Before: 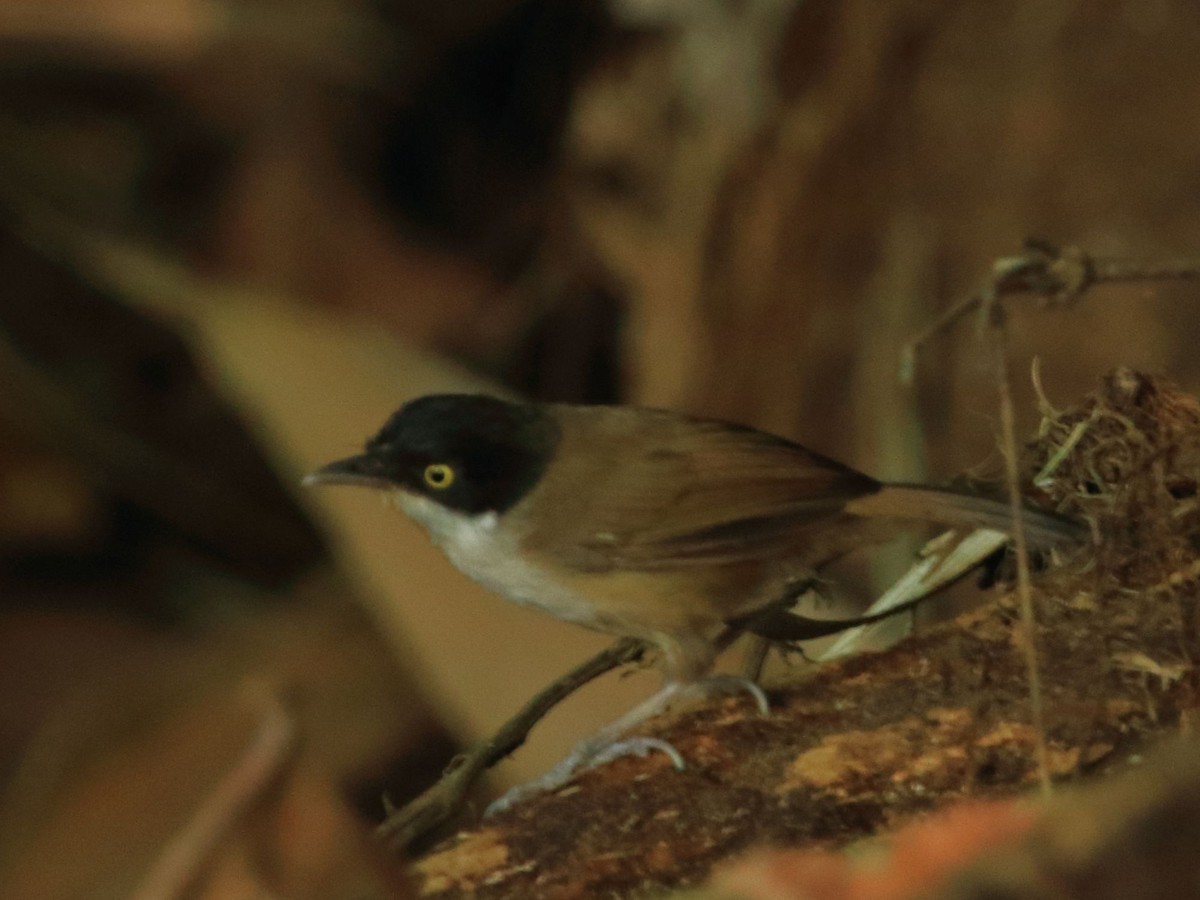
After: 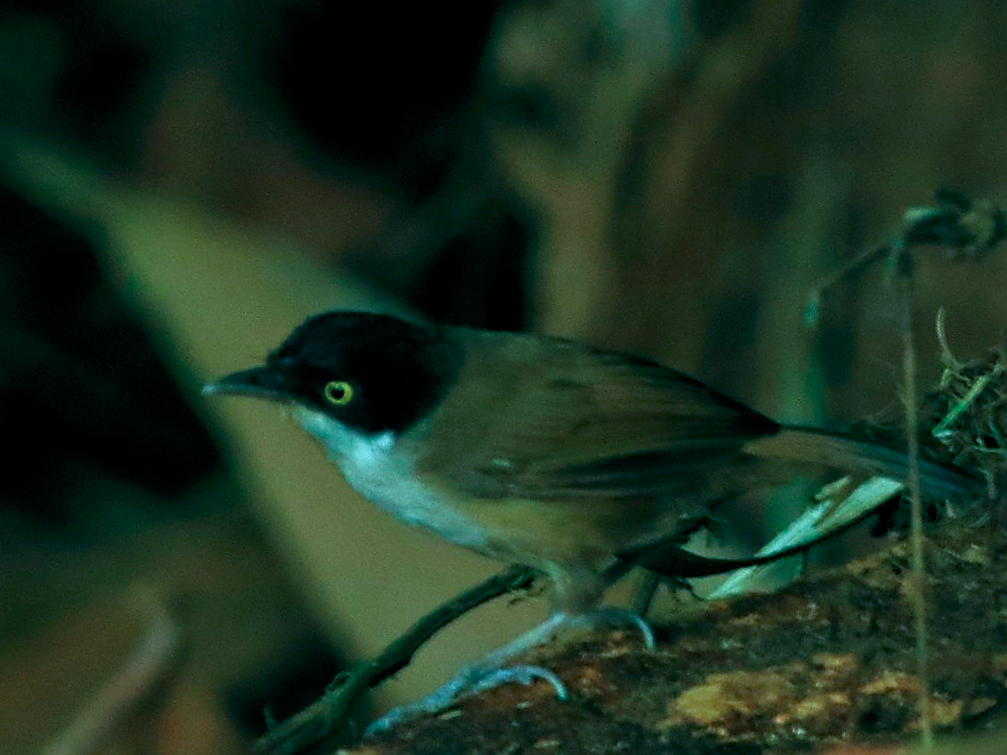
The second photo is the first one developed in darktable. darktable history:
color calibration: illuminant as shot in camera, adaptation linear Bradford (ICC v4), x 0.406, y 0.405, temperature 3570.35 K, saturation algorithm version 1 (2020)
sharpen: radius 1.4, amount 1.25, threshold 0.7
color balance rgb: shadows lift › luminance -7.7%, shadows lift › chroma 2.13%, shadows lift › hue 165.27°, power › luminance -7.77%, power › chroma 1.1%, power › hue 215.88°, highlights gain › luminance 15.15%, highlights gain › chroma 7%, highlights gain › hue 125.57°, global offset › luminance -0.33%, global offset › chroma 0.11%, global offset › hue 165.27°, perceptual saturation grading › global saturation 24.42%, perceptual saturation grading › highlights -24.42%, perceptual saturation grading › mid-tones 24.42%, perceptual saturation grading › shadows 40%, perceptual brilliance grading › global brilliance -5%, perceptual brilliance grading › highlights 24.42%, perceptual brilliance grading › mid-tones 7%, perceptual brilliance grading › shadows -5%
crop and rotate: angle -3.27°, left 5.211%, top 5.211%, right 4.607%, bottom 4.607%
